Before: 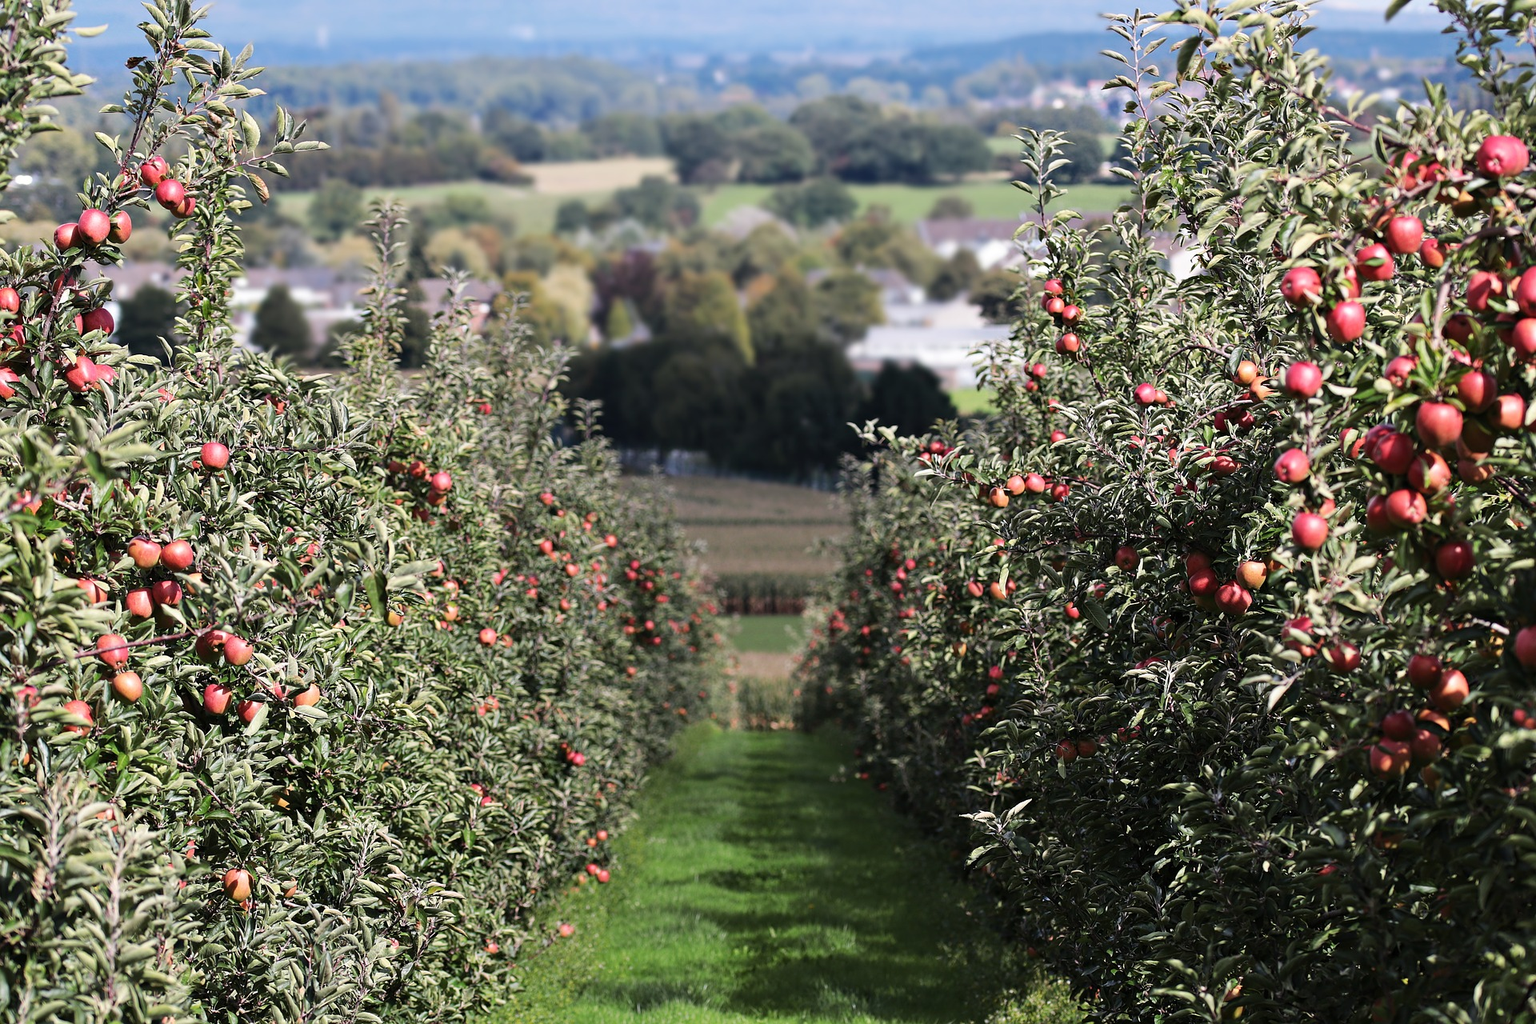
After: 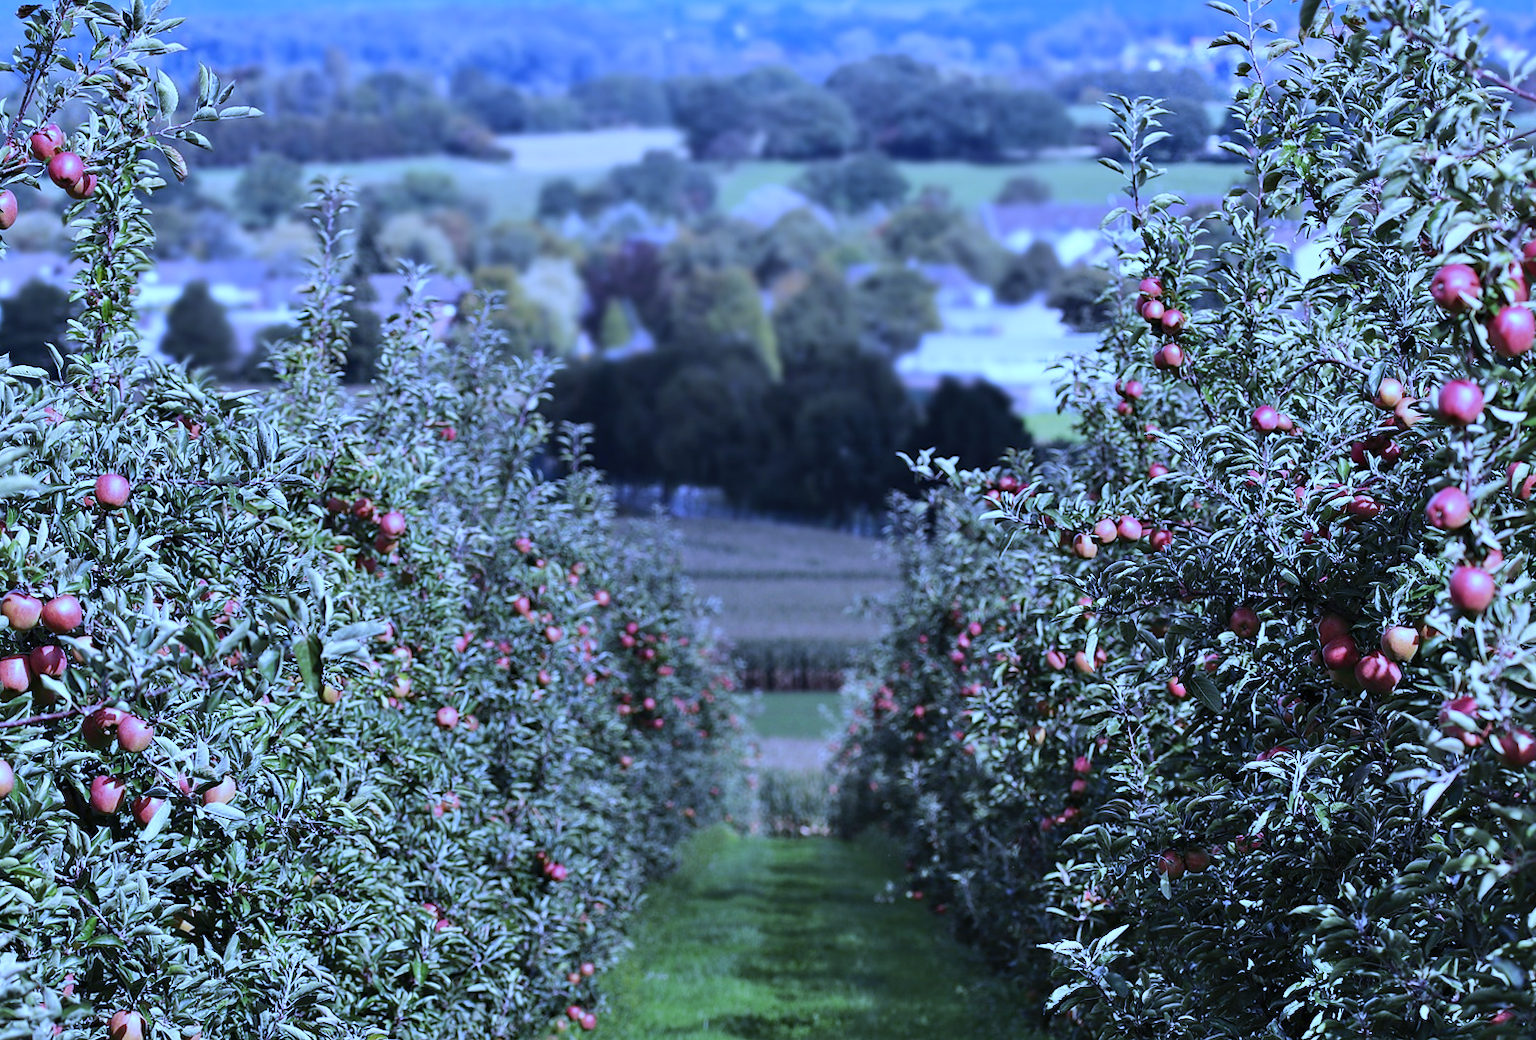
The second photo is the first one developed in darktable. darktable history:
crop and rotate: left 7.196%, top 4.574%, right 10.605%, bottom 13.178%
shadows and highlights: low approximation 0.01, soften with gaussian
rotate and perspective: rotation 0.226°, lens shift (vertical) -0.042, crop left 0.023, crop right 0.982, crop top 0.006, crop bottom 0.994
white balance: red 0.766, blue 1.537
